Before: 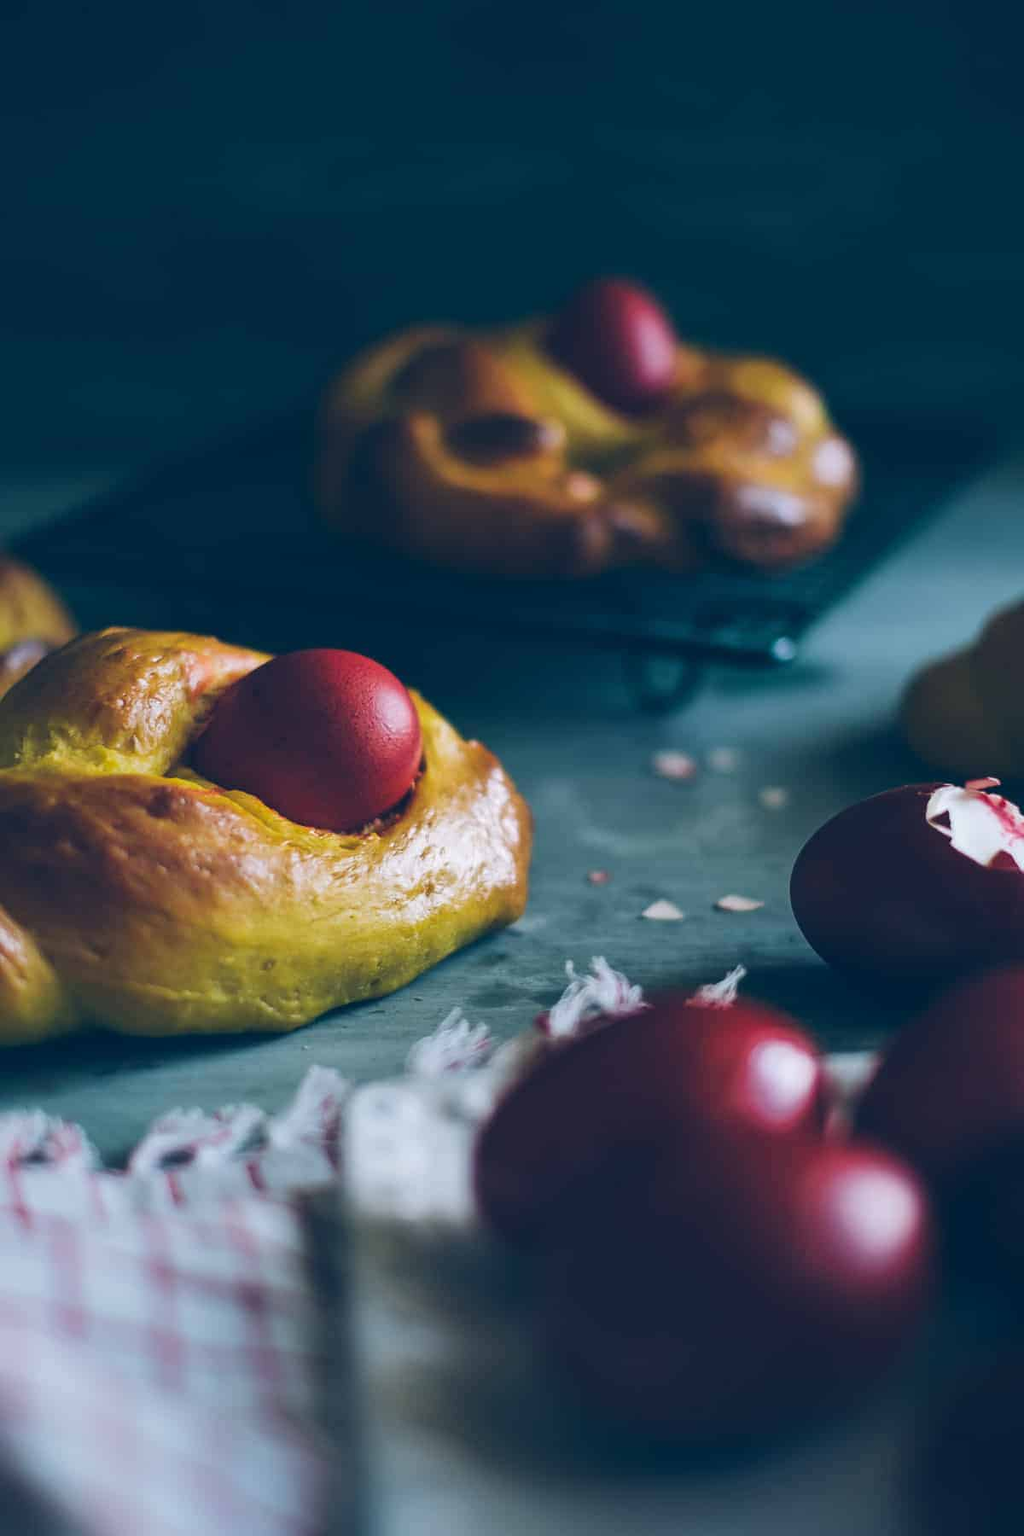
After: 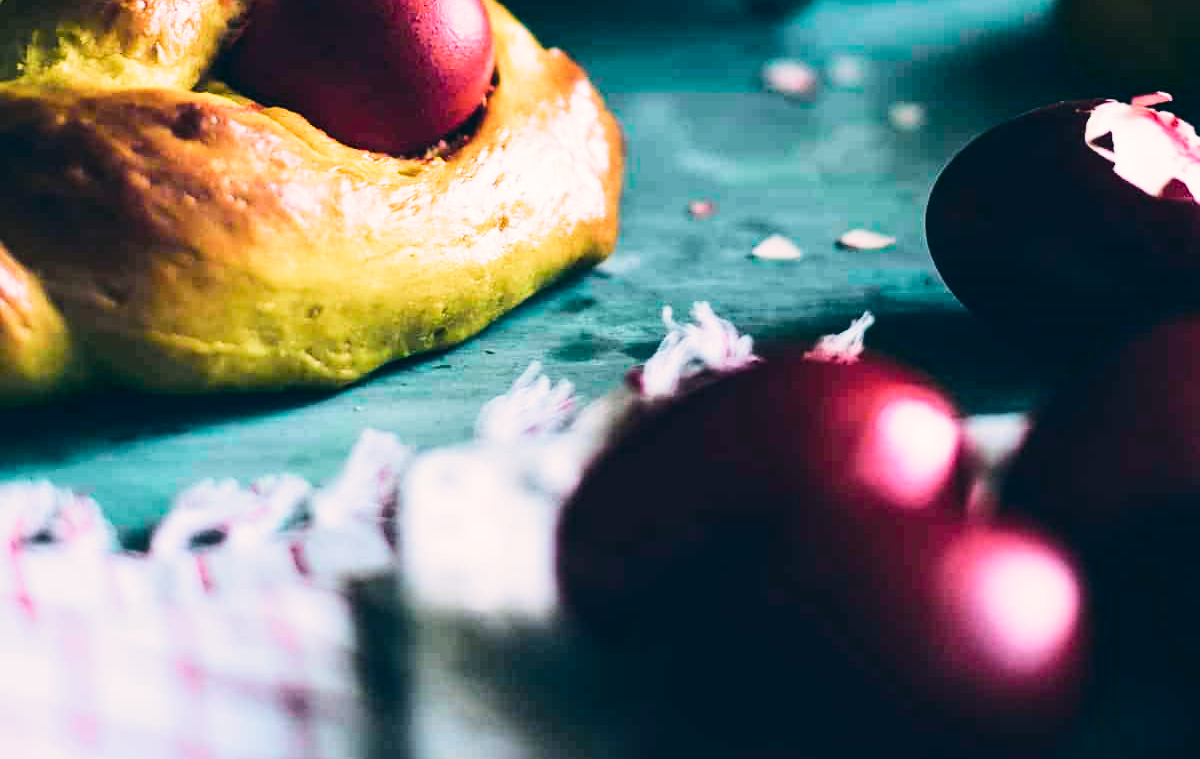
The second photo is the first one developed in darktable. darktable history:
exposure: exposure 0.496 EV, compensate highlight preservation false
filmic rgb: middle gray luminance 21.73%, black relative exposure -14 EV, white relative exposure 2.96 EV, threshold 6 EV, target black luminance 0%, hardness 8.81, latitude 59.69%, contrast 1.208, highlights saturation mix 5%, shadows ↔ highlights balance 41.6%, add noise in highlights 0, color science v3 (2019), use custom middle-gray values true, iterations of high-quality reconstruction 0, contrast in highlights soft, enable highlight reconstruction true
crop: top 45.551%, bottom 12.262%
tone curve: curves: ch0 [(0, 0.023) (0.103, 0.087) (0.295, 0.297) (0.445, 0.531) (0.553, 0.665) (0.735, 0.843) (0.994, 1)]; ch1 [(0, 0) (0.427, 0.346) (0.456, 0.426) (0.484, 0.483) (0.509, 0.514) (0.535, 0.56) (0.581, 0.632) (0.646, 0.715) (1, 1)]; ch2 [(0, 0) (0.369, 0.388) (0.449, 0.431) (0.501, 0.495) (0.533, 0.518) (0.572, 0.612) (0.677, 0.752) (1, 1)], color space Lab, independent channels, preserve colors none
color correction: highlights a* 4.02, highlights b* 4.98, shadows a* -7.55, shadows b* 4.98
tone equalizer: -8 EV -0.417 EV, -7 EV -0.389 EV, -6 EV -0.333 EV, -5 EV -0.222 EV, -3 EV 0.222 EV, -2 EV 0.333 EV, -1 EV 0.389 EV, +0 EV 0.417 EV, edges refinement/feathering 500, mask exposure compensation -1.57 EV, preserve details no
